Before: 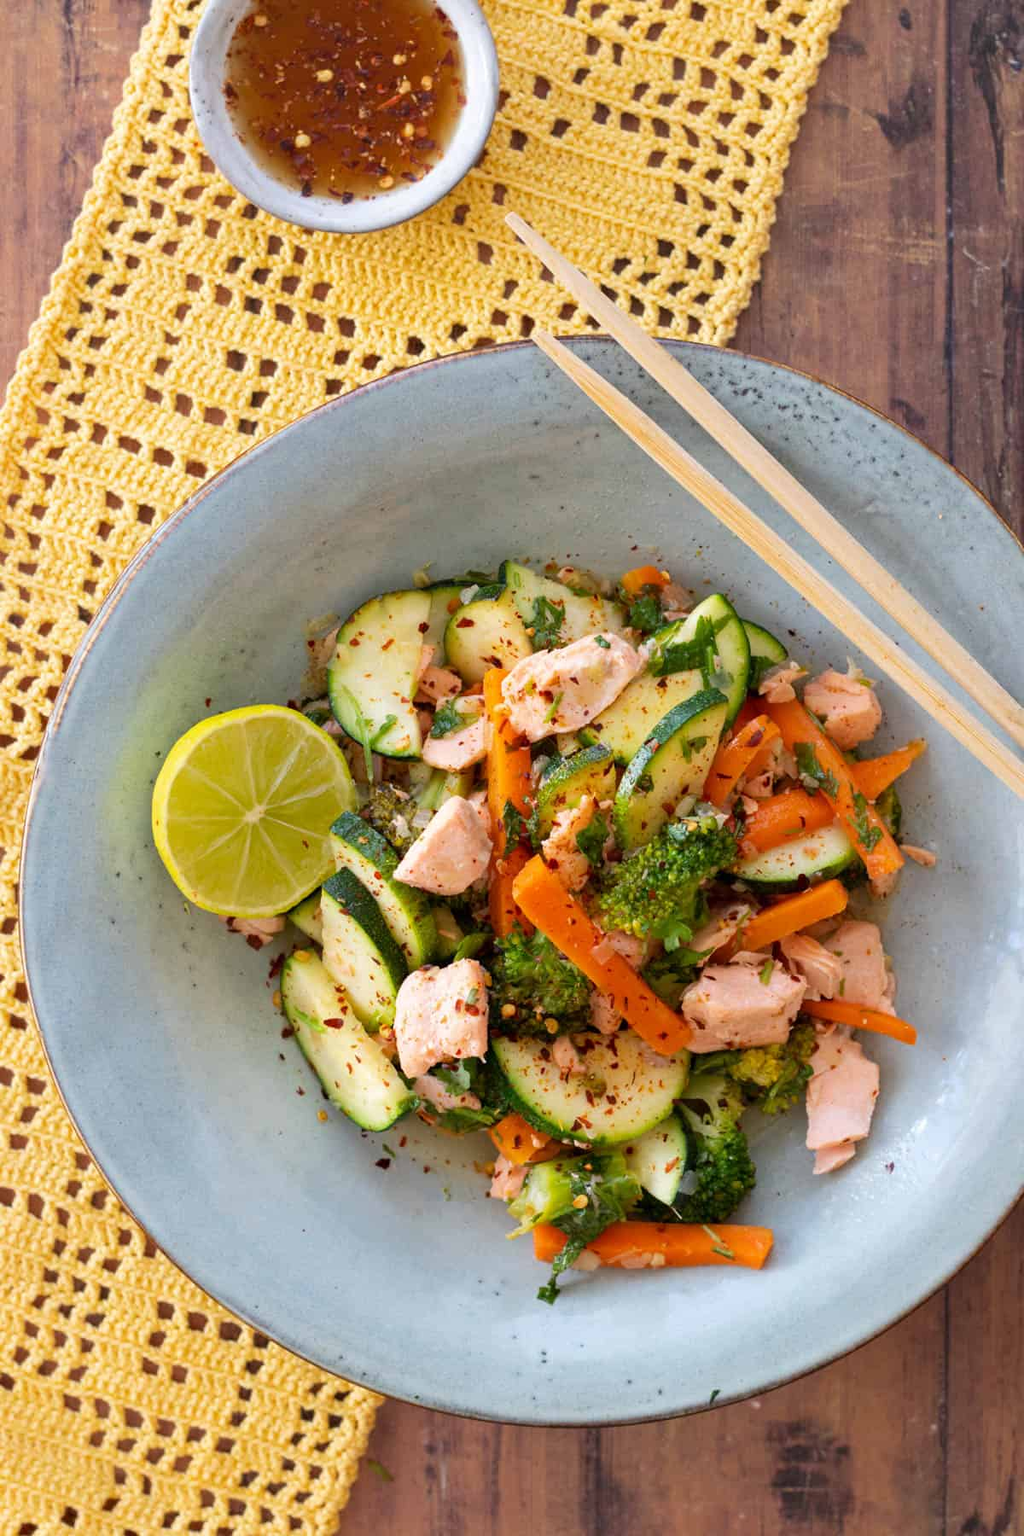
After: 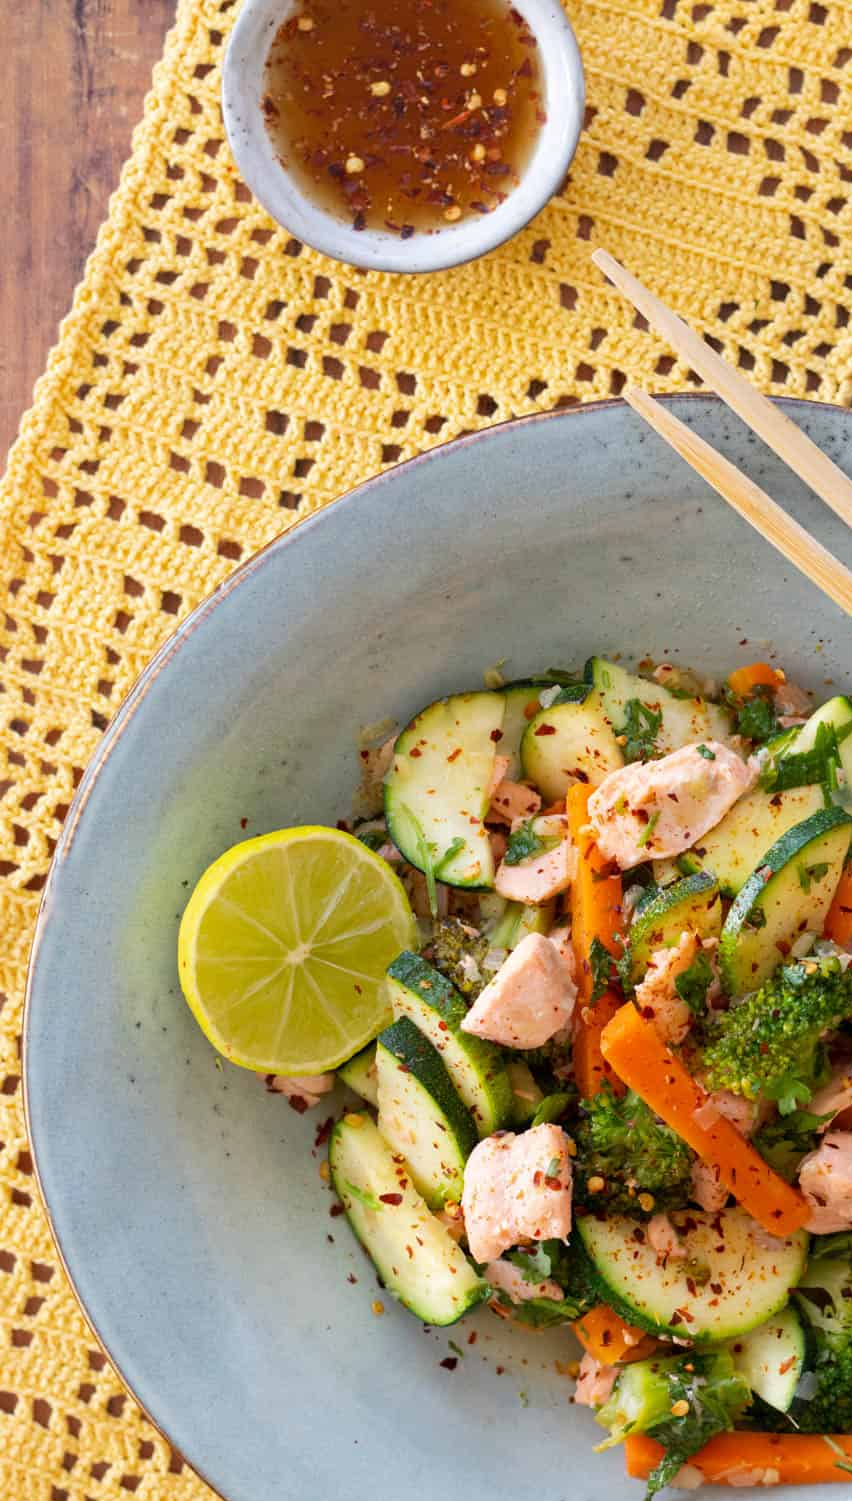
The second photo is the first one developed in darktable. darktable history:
crop: right 28.959%, bottom 16.571%
